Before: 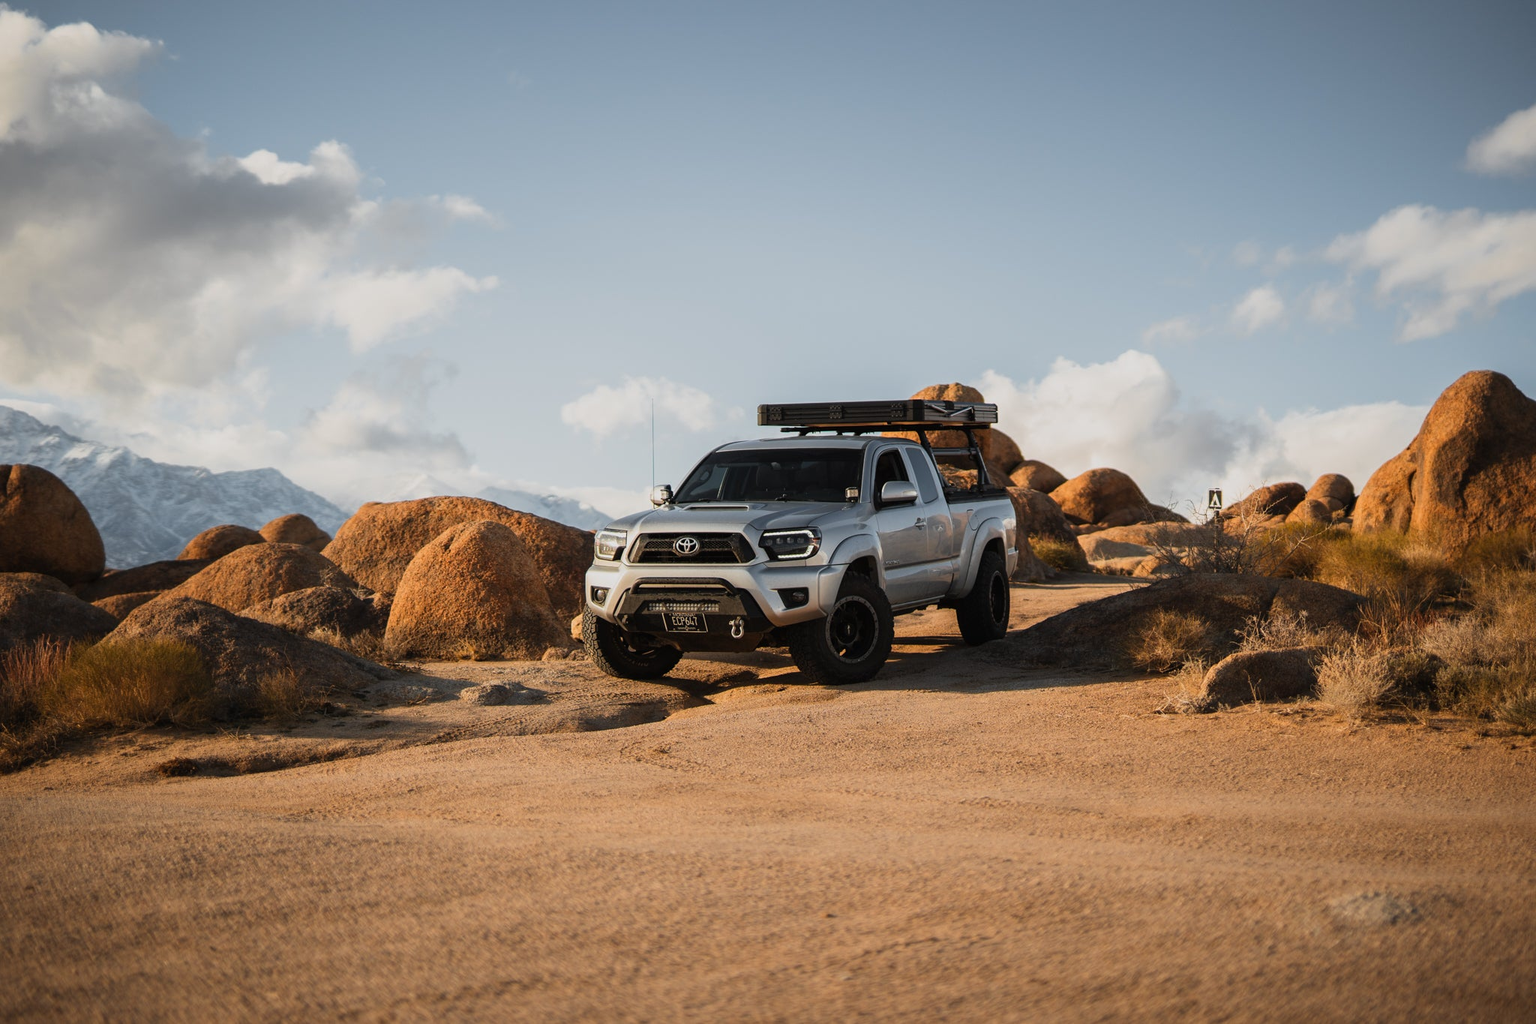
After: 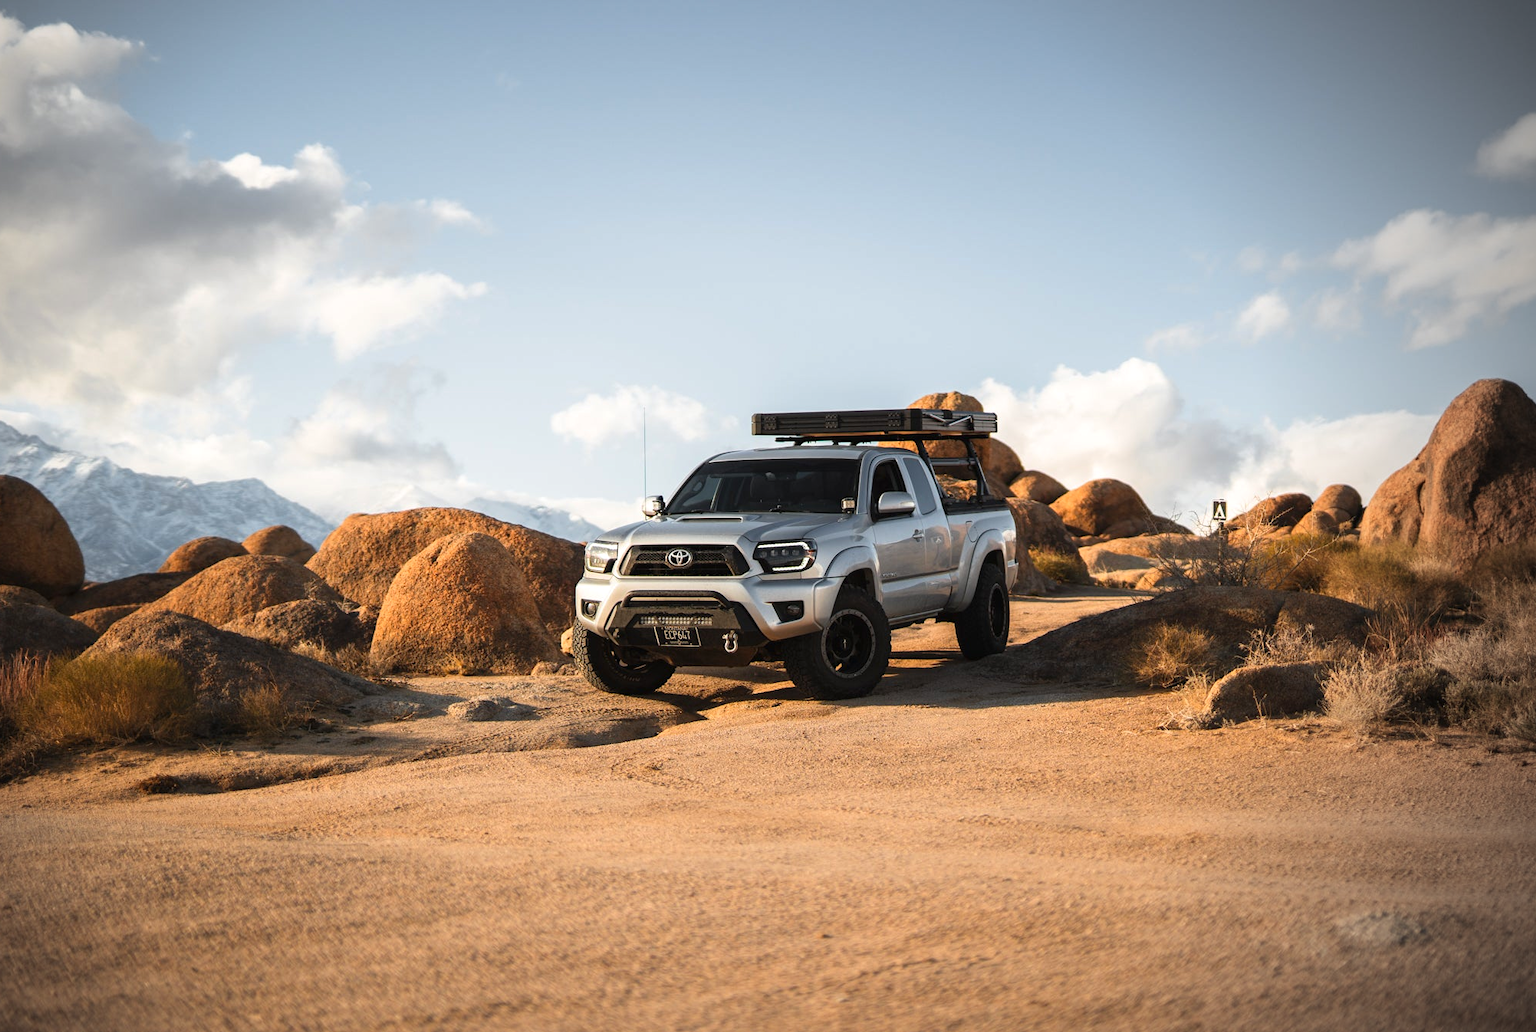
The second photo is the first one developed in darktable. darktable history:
exposure: exposure 0.496 EV, compensate highlight preservation false
crop and rotate: left 1.497%, right 0.69%, bottom 1.337%
vignetting: center (-0.148, 0.012)
